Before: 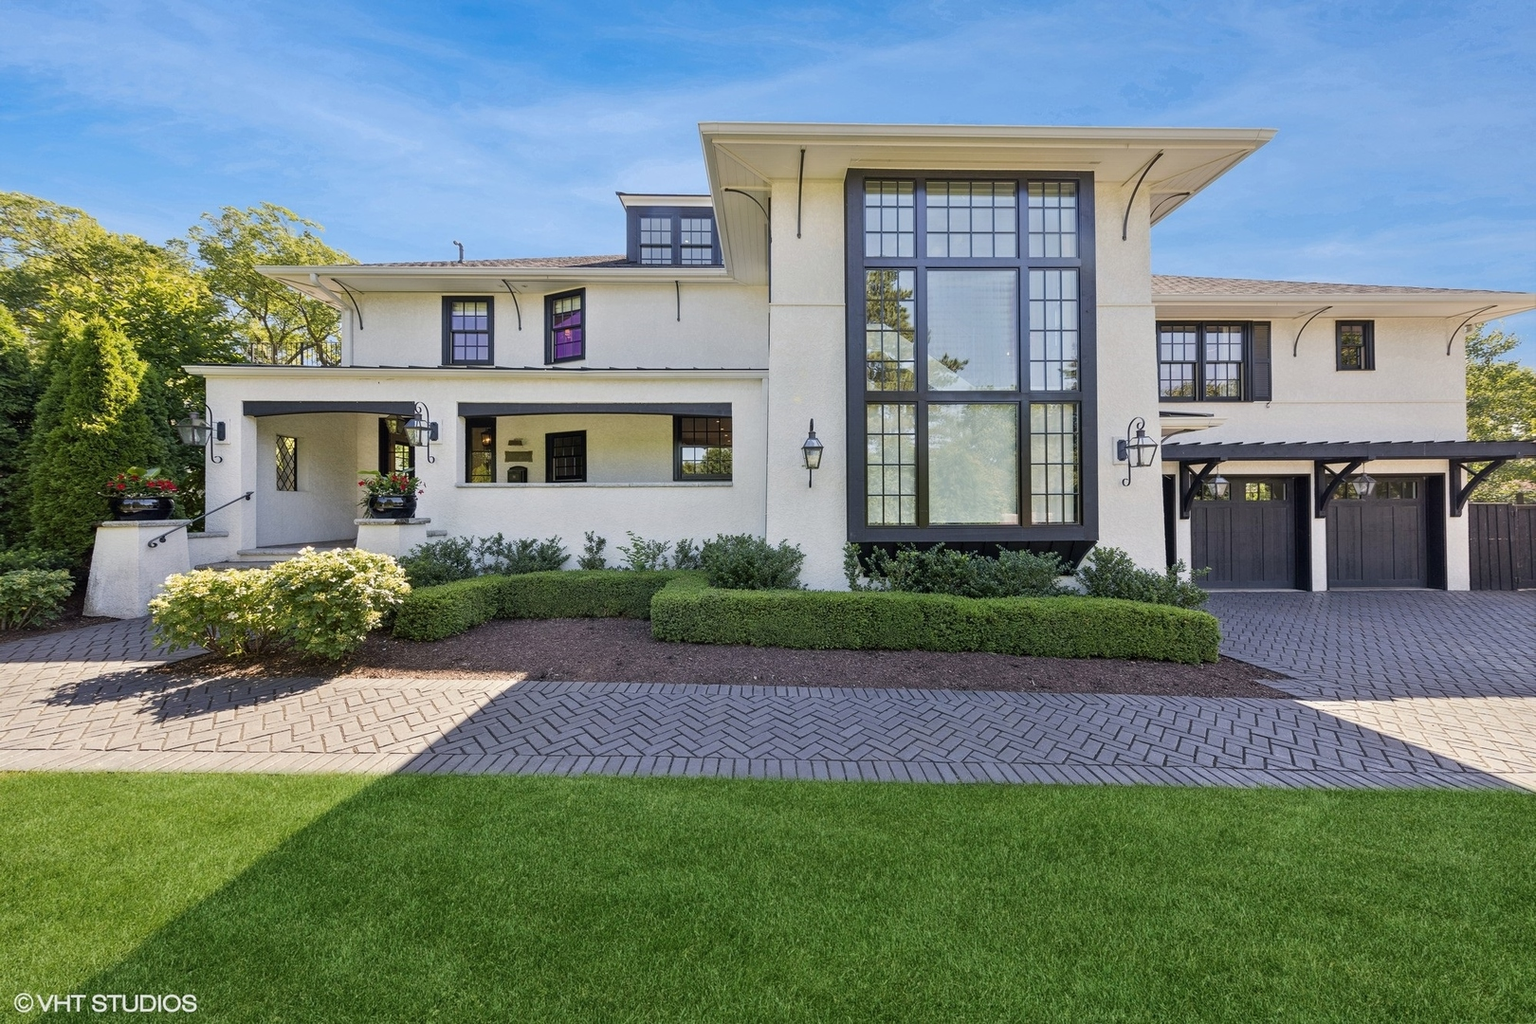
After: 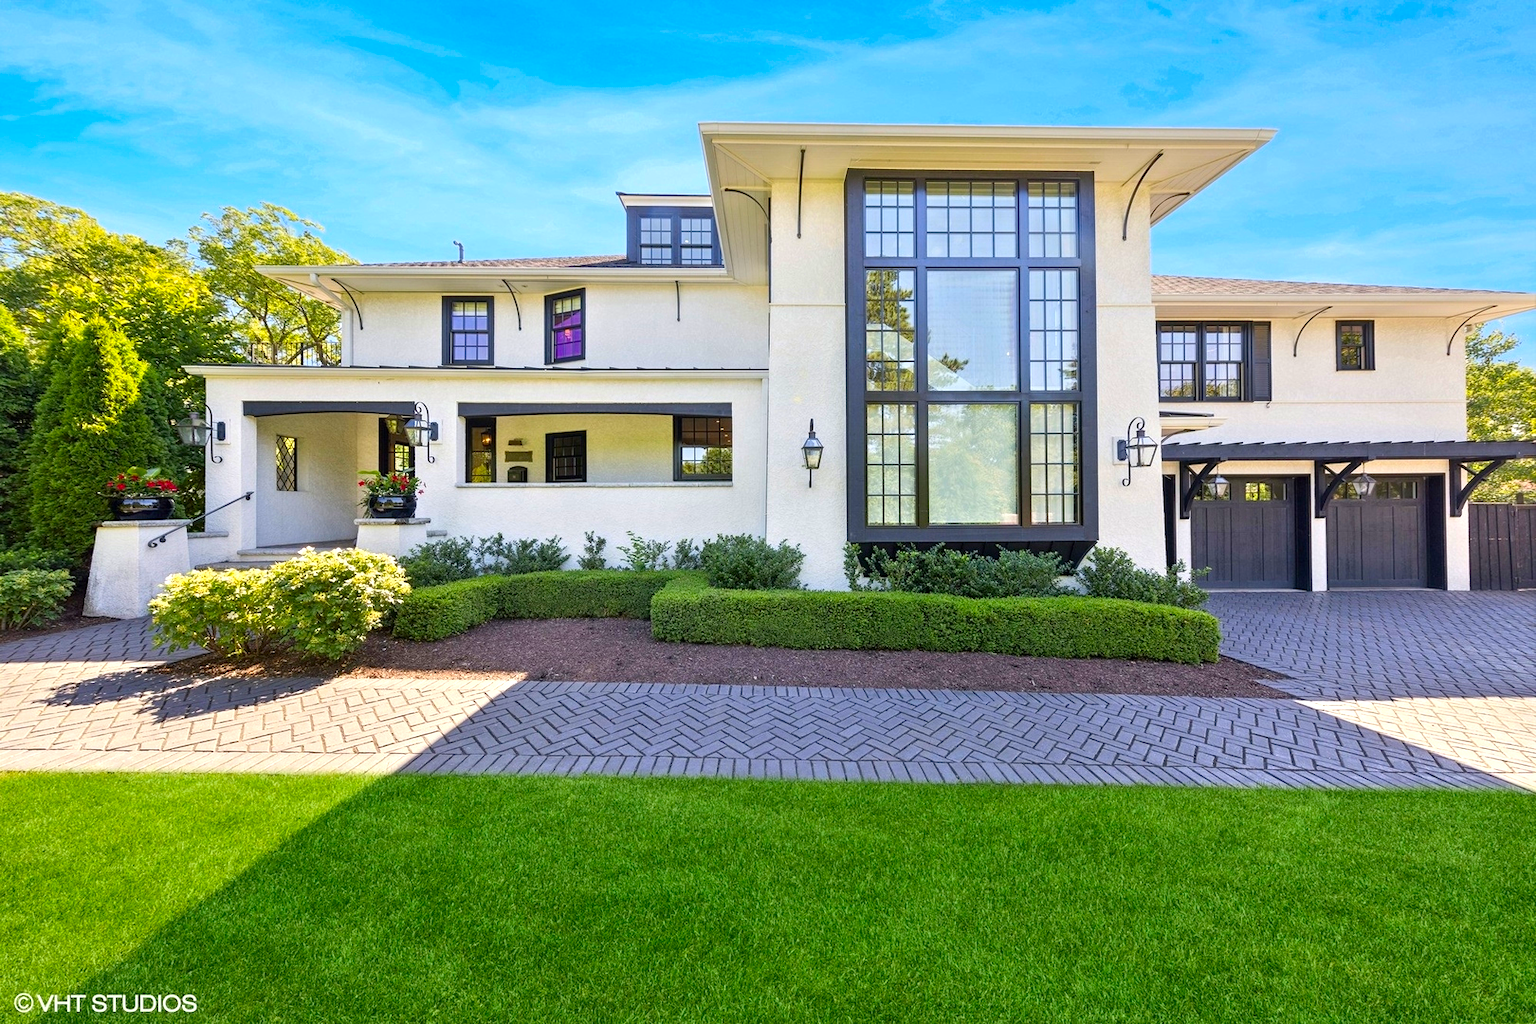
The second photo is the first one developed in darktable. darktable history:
exposure: black level correction 0.001, exposure 0.499 EV, compensate highlight preservation false
contrast brightness saturation: saturation 0.486
